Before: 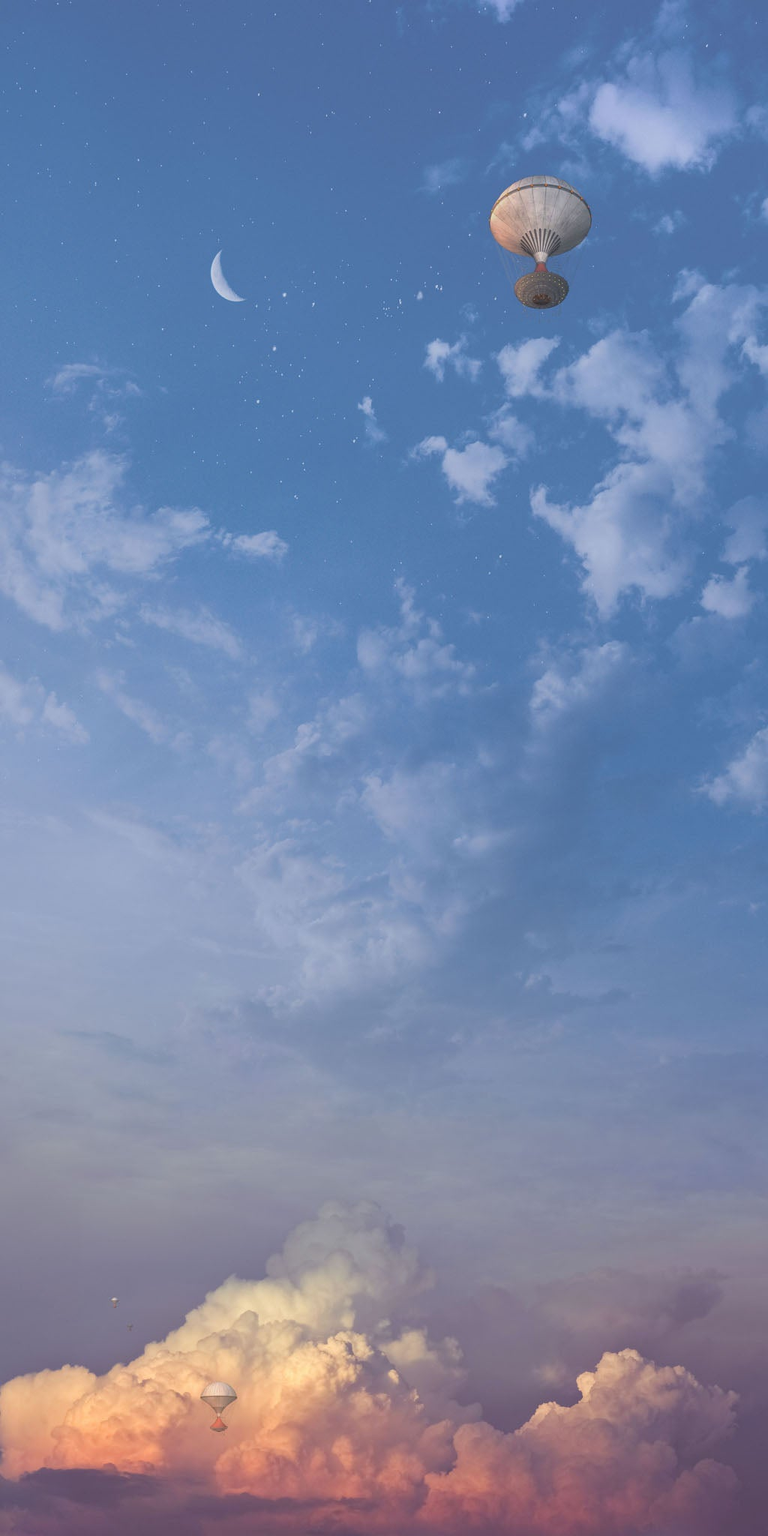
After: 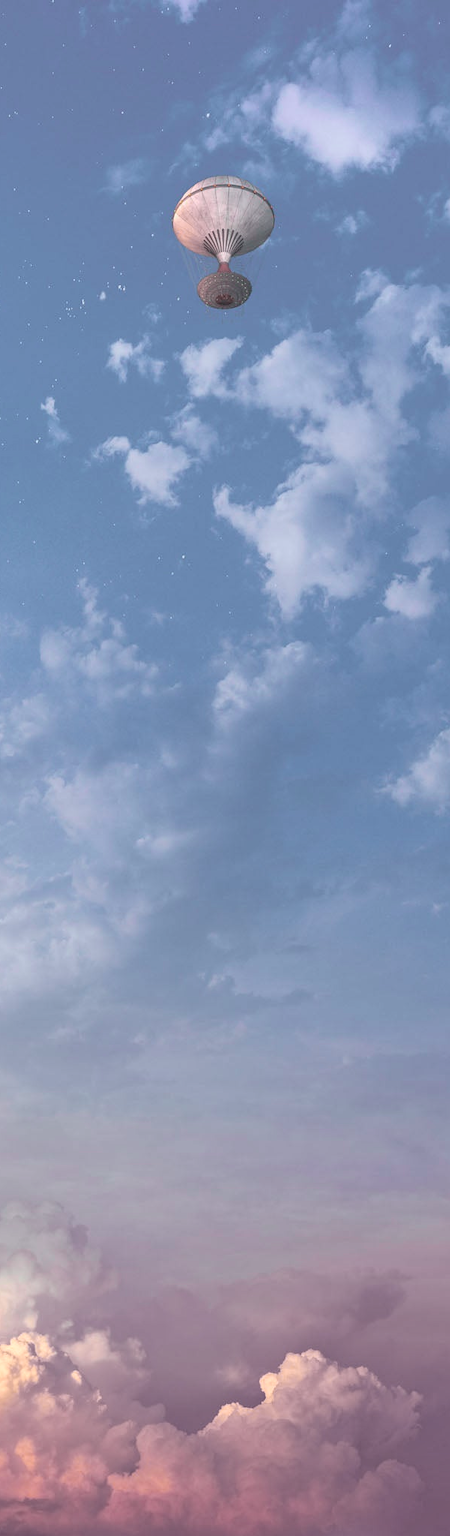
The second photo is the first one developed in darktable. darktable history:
levels: levels [0.026, 0.507, 0.987]
crop: left 41.402%
tone curve: curves: ch0 [(0, 0) (0.822, 0.825) (0.994, 0.955)]; ch1 [(0, 0) (0.226, 0.261) (0.383, 0.397) (0.46, 0.46) (0.498, 0.501) (0.524, 0.543) (0.578, 0.575) (1, 1)]; ch2 [(0, 0) (0.438, 0.456) (0.5, 0.495) (0.547, 0.515) (0.597, 0.58) (0.629, 0.603) (1, 1)], color space Lab, independent channels, preserve colors none
shadows and highlights: radius 110.86, shadows 51.09, white point adjustment 9.16, highlights -4.17, highlights color adjustment 32.2%, soften with gaussian
